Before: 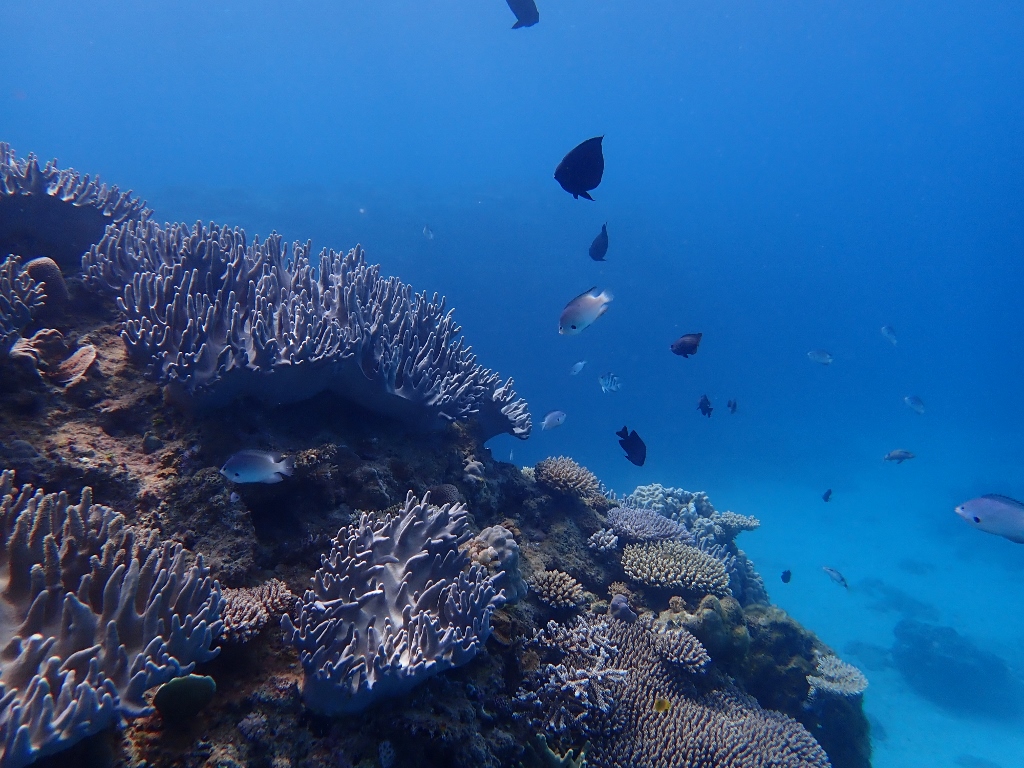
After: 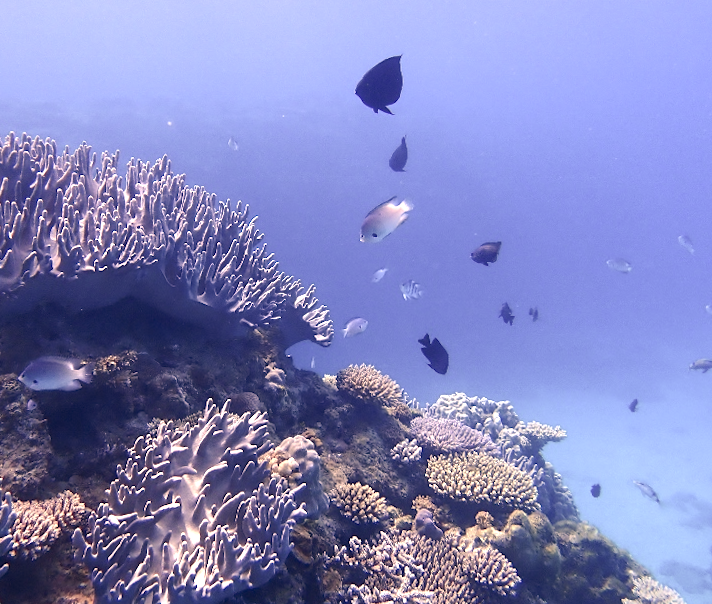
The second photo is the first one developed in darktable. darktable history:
tone curve: curves: ch0 [(0, 0) (0.003, 0.003) (0.011, 0.011) (0.025, 0.024) (0.044, 0.044) (0.069, 0.068) (0.1, 0.098) (0.136, 0.133) (0.177, 0.174) (0.224, 0.22) (0.277, 0.272) (0.335, 0.329) (0.399, 0.392) (0.468, 0.46) (0.543, 0.546) (0.623, 0.626) (0.709, 0.711) (0.801, 0.802) (0.898, 0.898) (1, 1)], preserve colors none
crop: left 16.768%, top 8.653%, right 8.362%, bottom 12.485%
exposure: black level correction 0, exposure 1.388 EV, compensate exposure bias true, compensate highlight preservation false
color correction: highlights a* 19.59, highlights b* 27.49, shadows a* 3.46, shadows b* -17.28, saturation 0.73
rotate and perspective: rotation 0.215°, lens shift (vertical) -0.139, crop left 0.069, crop right 0.939, crop top 0.002, crop bottom 0.996
